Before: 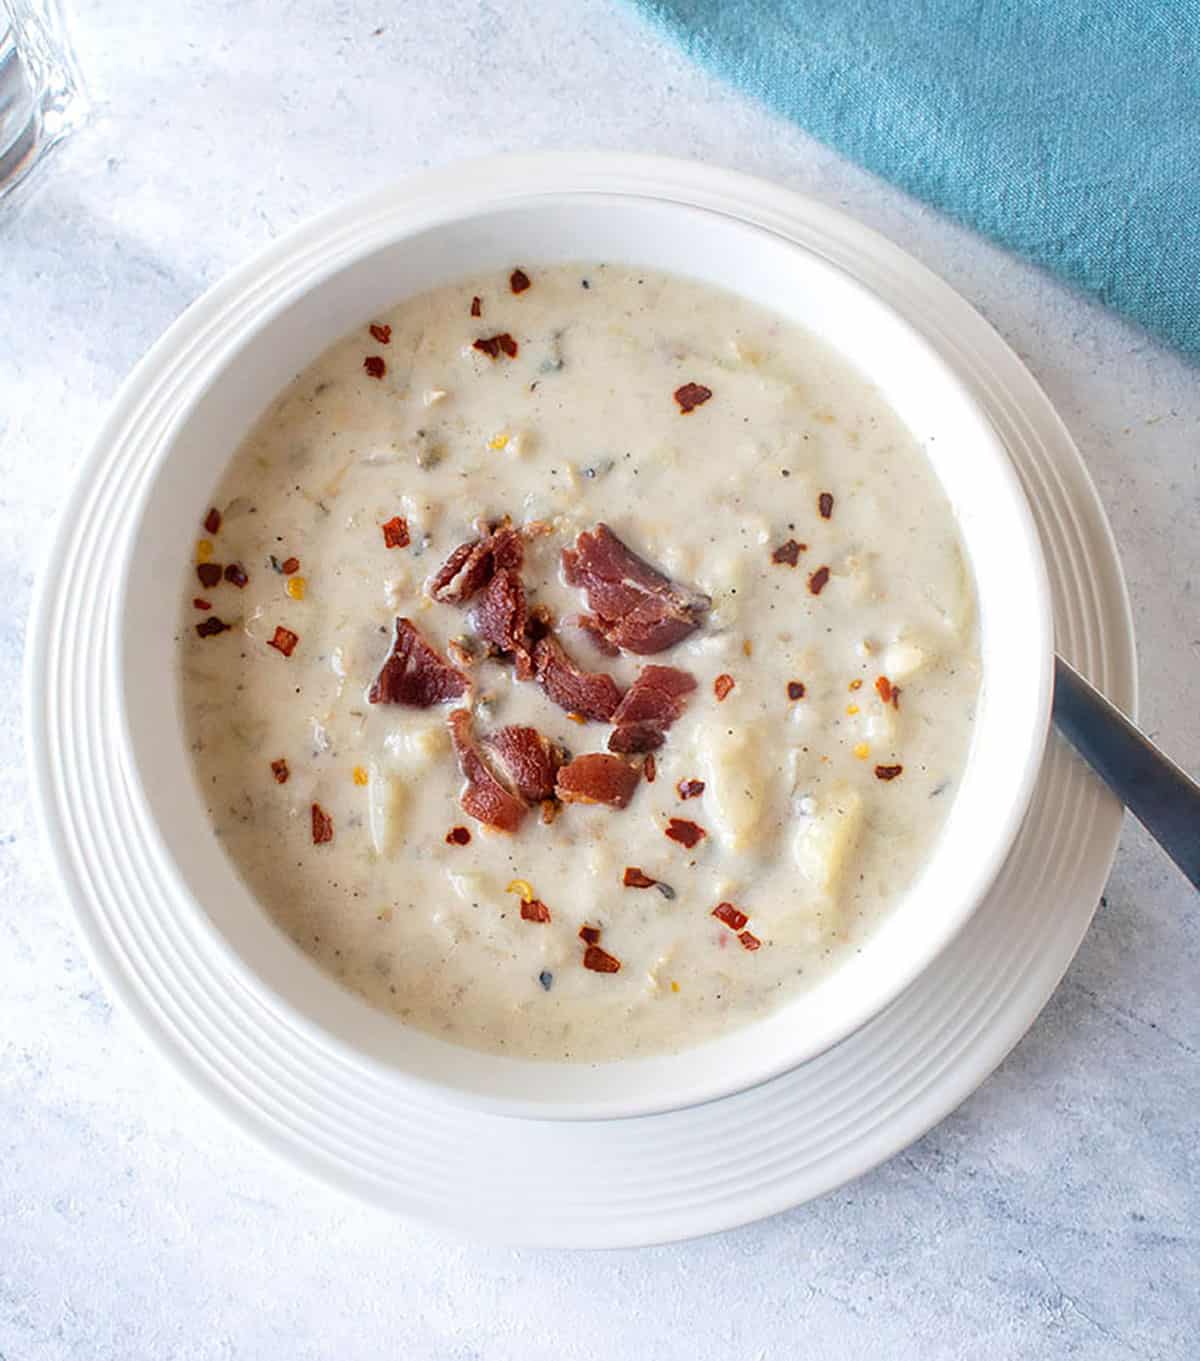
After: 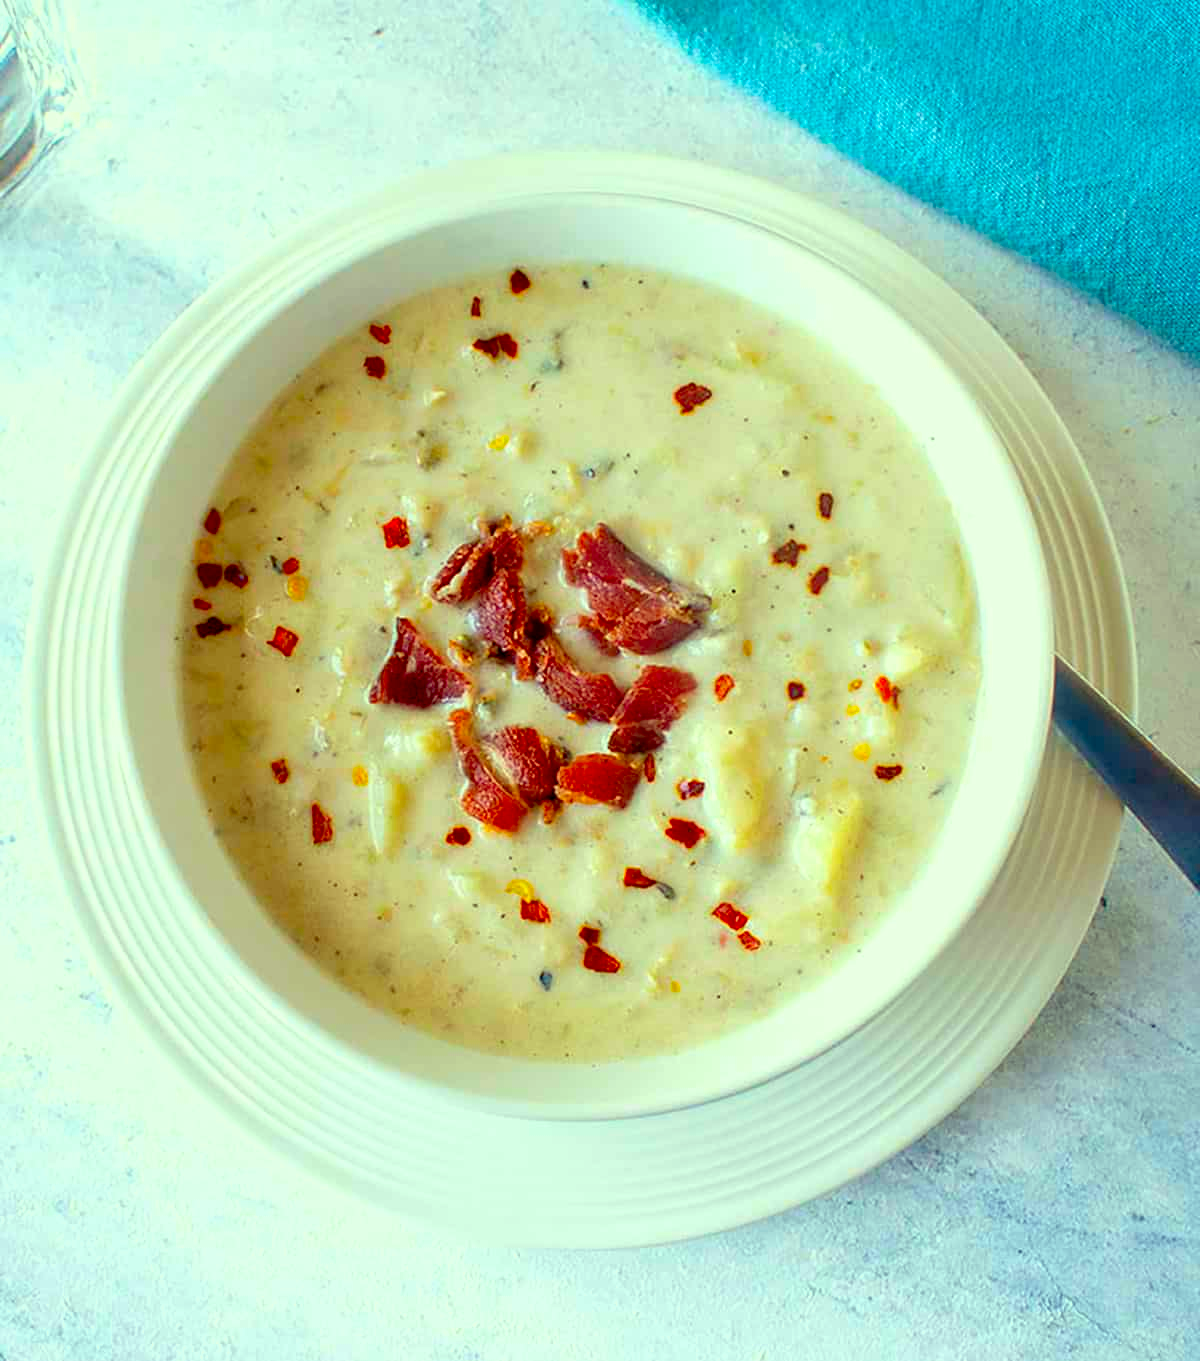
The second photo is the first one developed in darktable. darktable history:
exposure: black level correction 0.008, exposure 0.106 EV, compensate highlight preservation false
color correction: highlights a* -11.02, highlights b* 9.91, saturation 1.71
